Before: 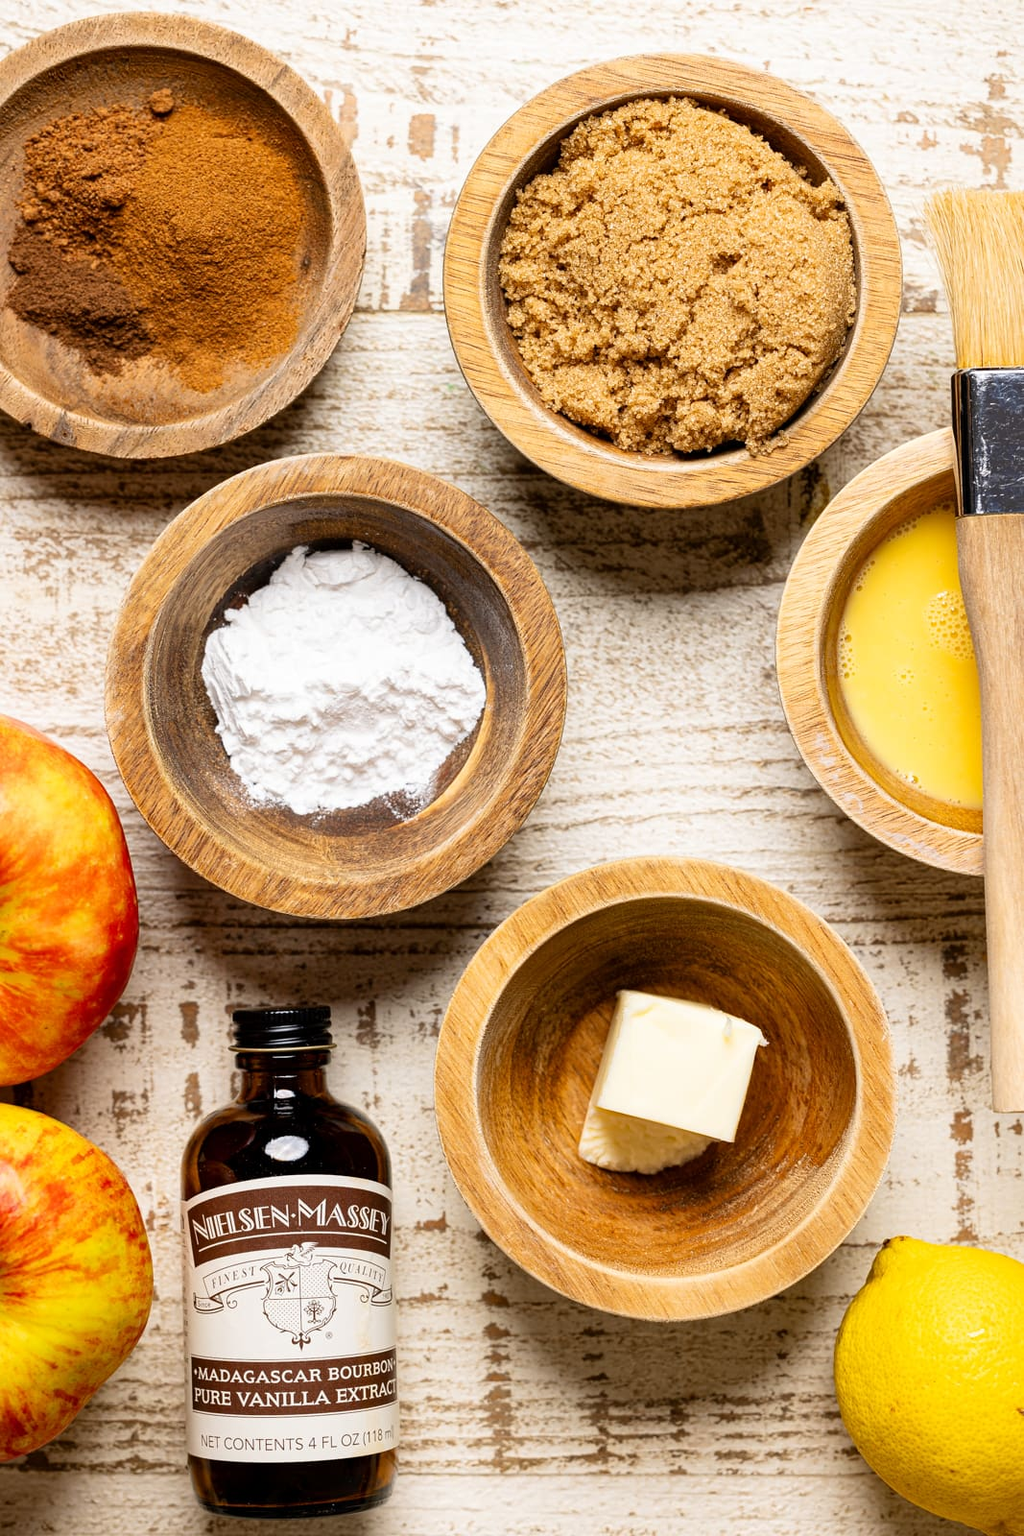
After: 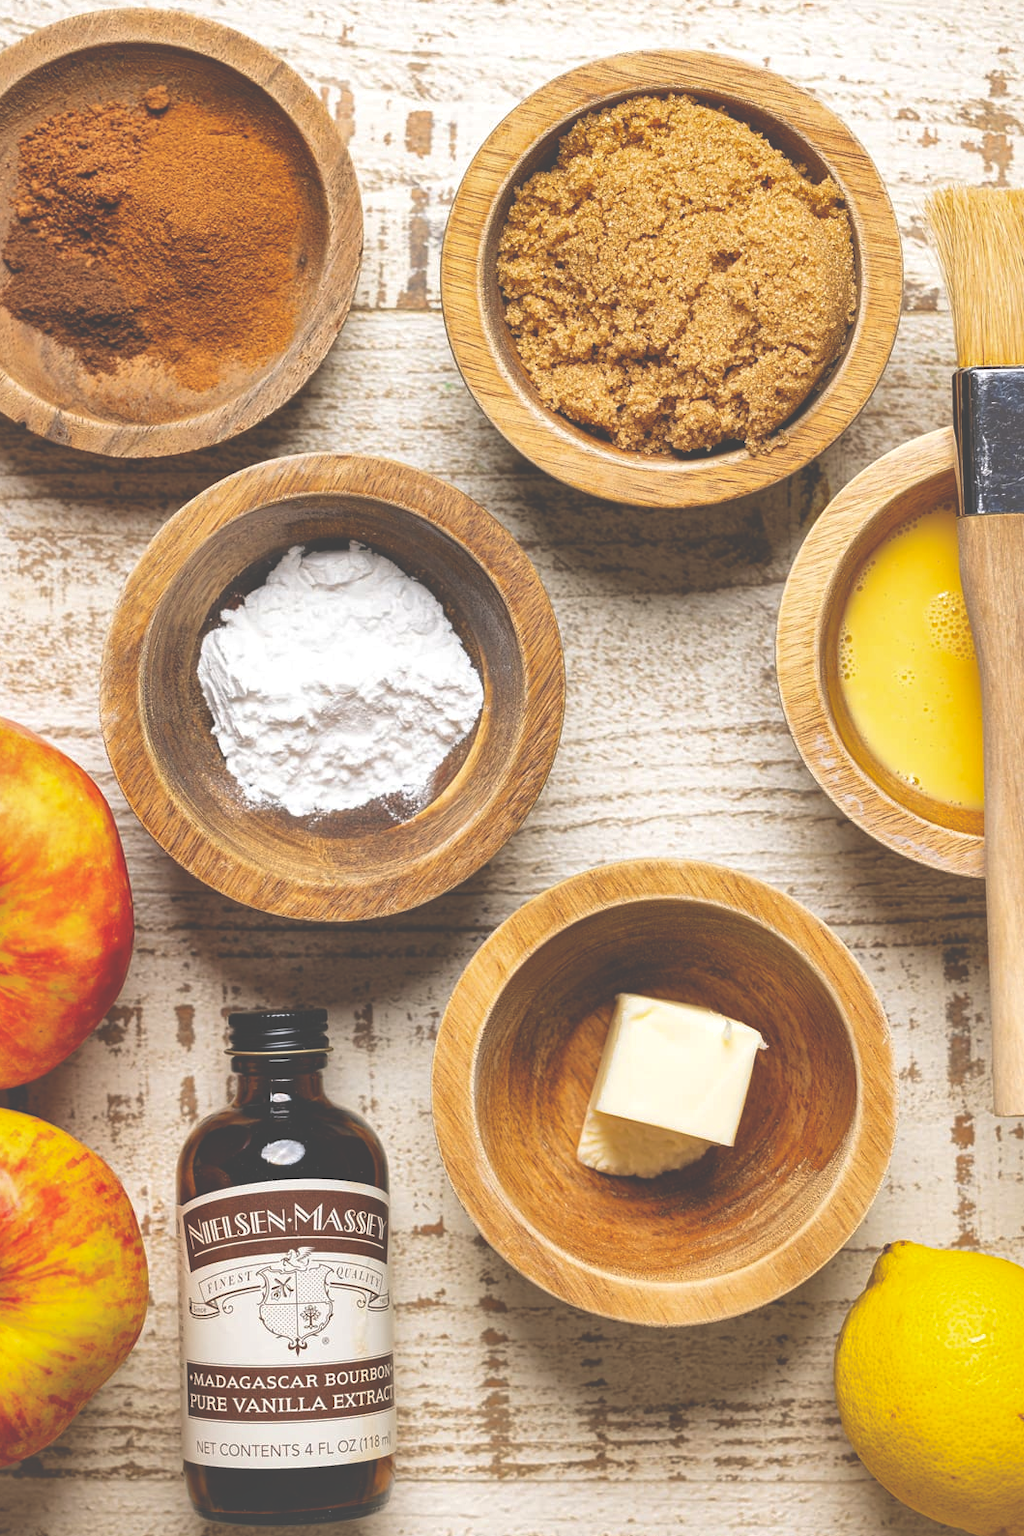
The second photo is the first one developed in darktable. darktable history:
shadows and highlights: on, module defaults
crop and rotate: left 0.565%, top 0.325%, bottom 0.337%
exposure: black level correction -0.042, exposure 0.063 EV, compensate highlight preservation false
